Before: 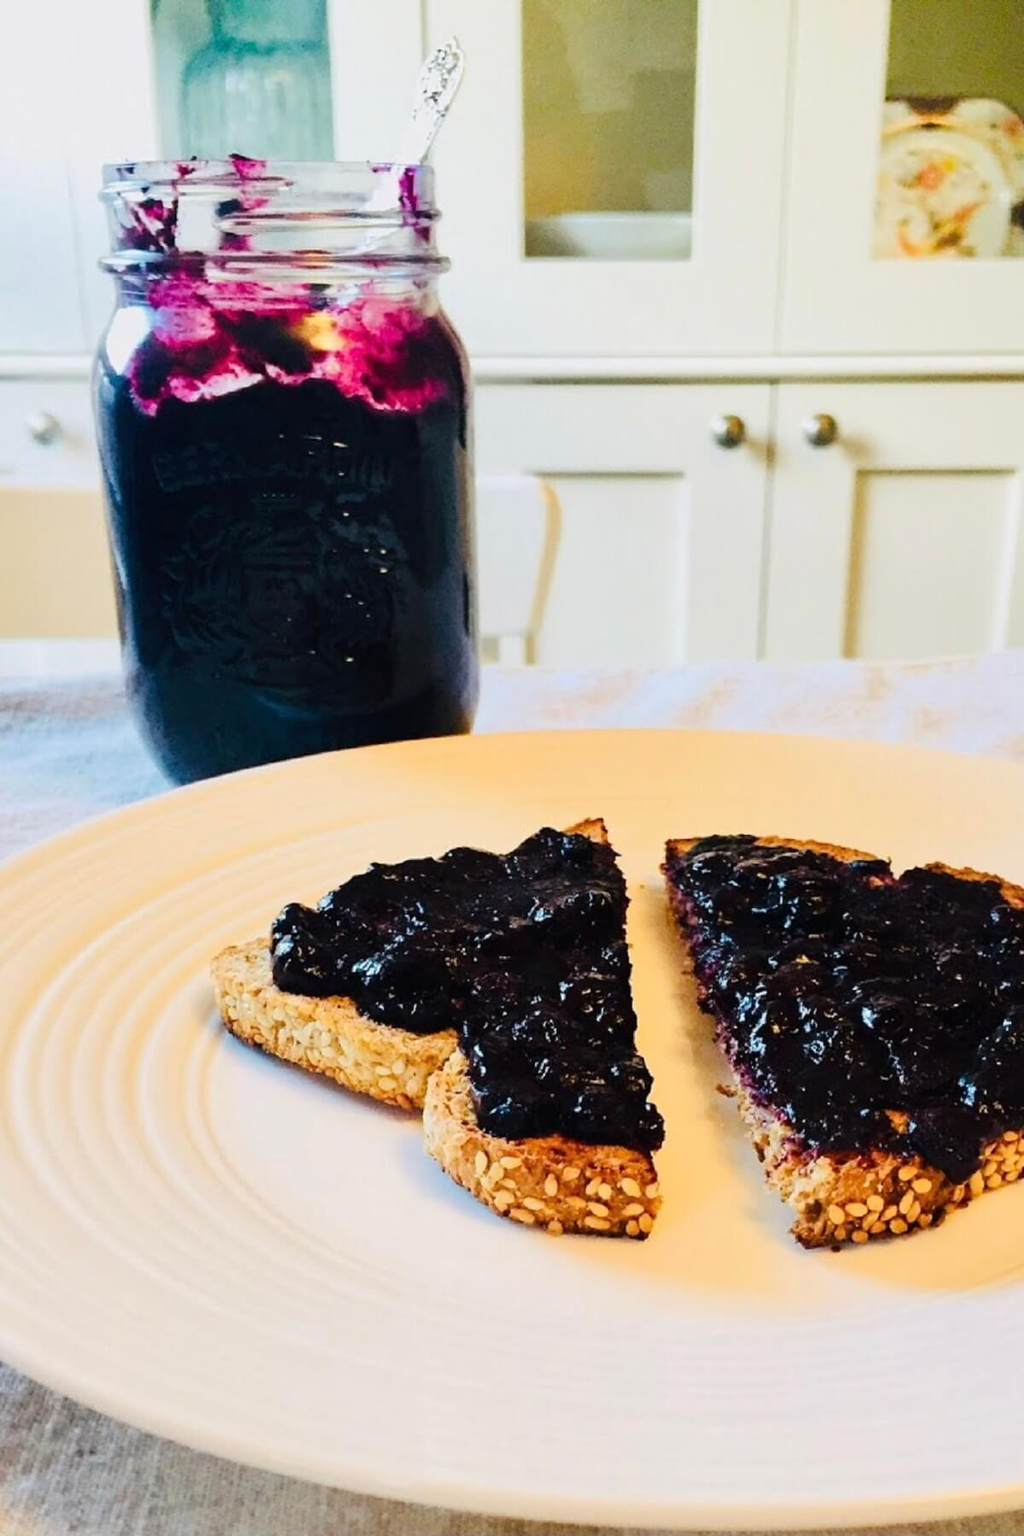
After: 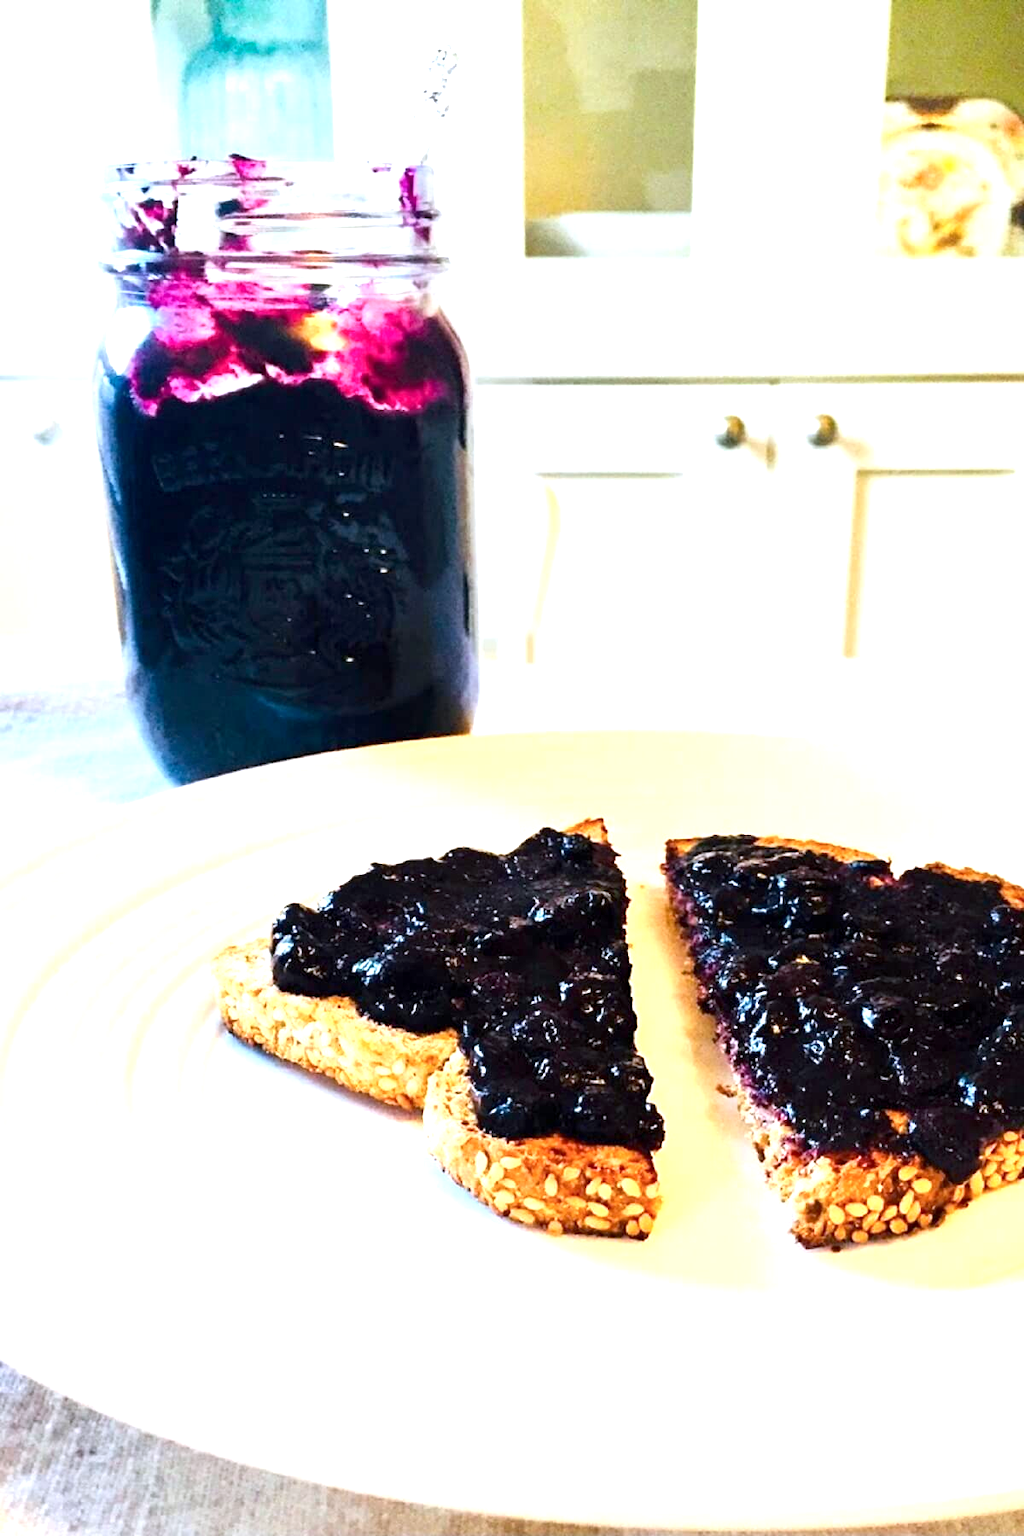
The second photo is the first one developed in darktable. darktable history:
color calibration: illuminant as shot in camera, x 0.358, y 0.373, temperature 4628.91 K
exposure: black level correction 0.001, exposure 1 EV, compensate highlight preservation false
